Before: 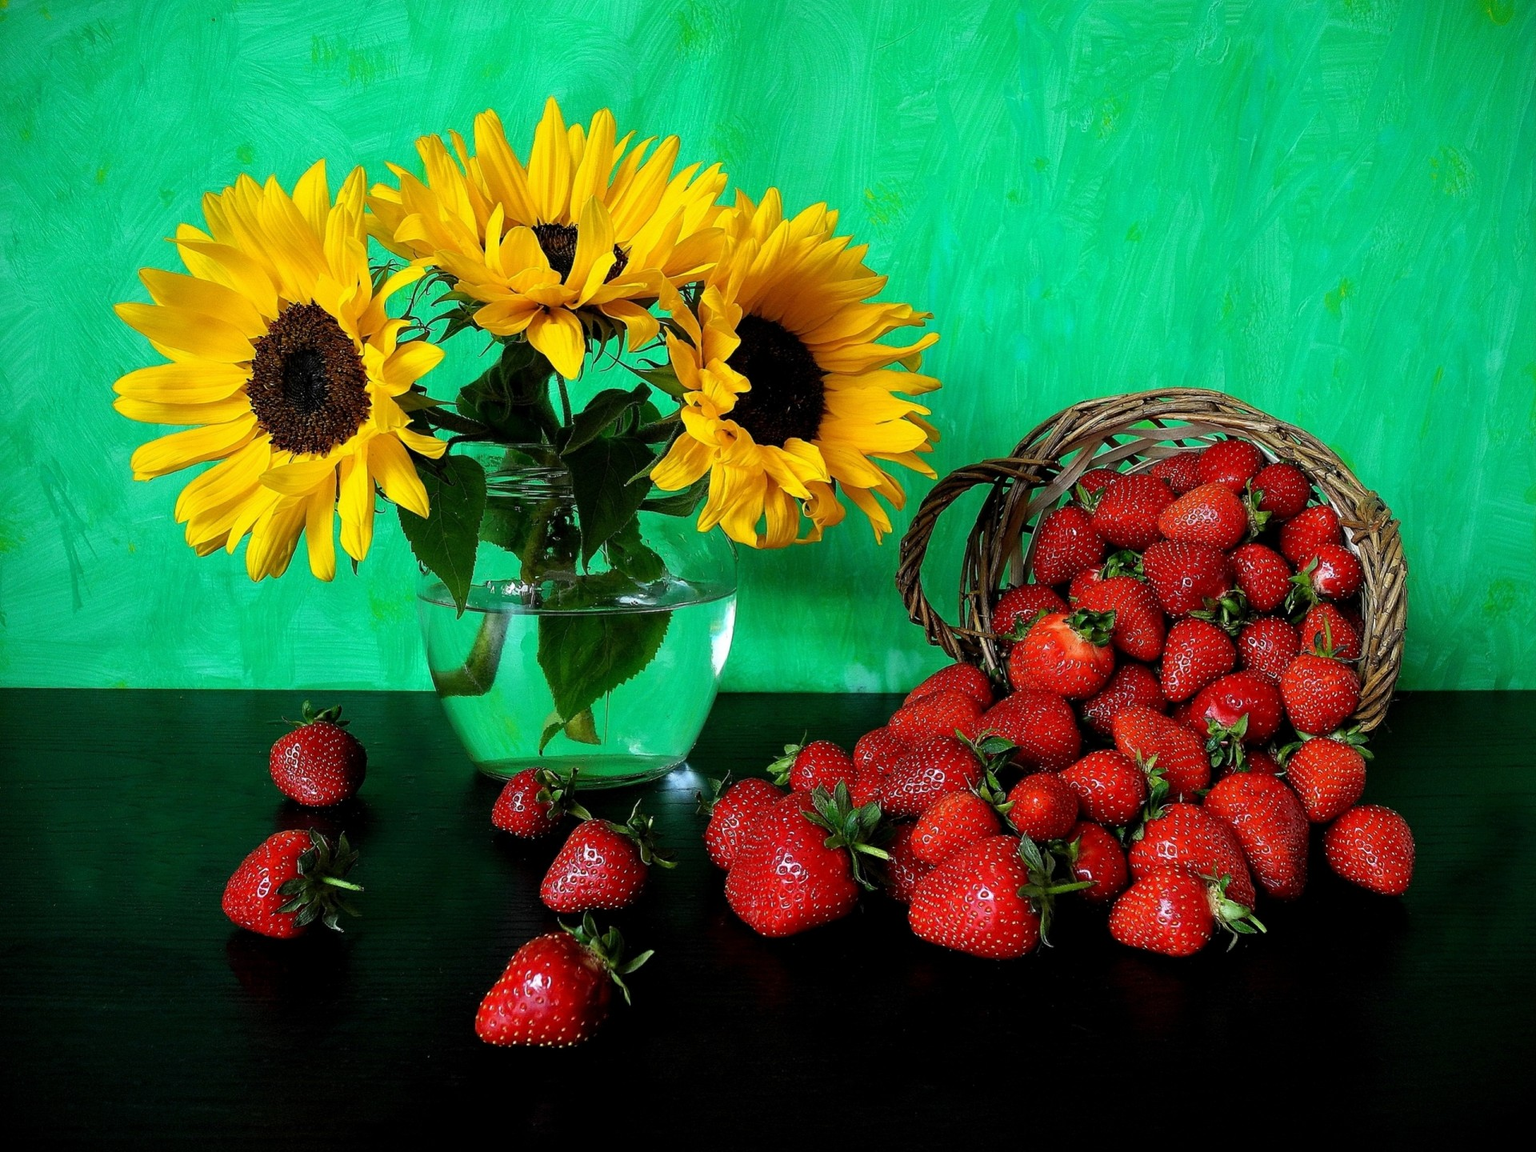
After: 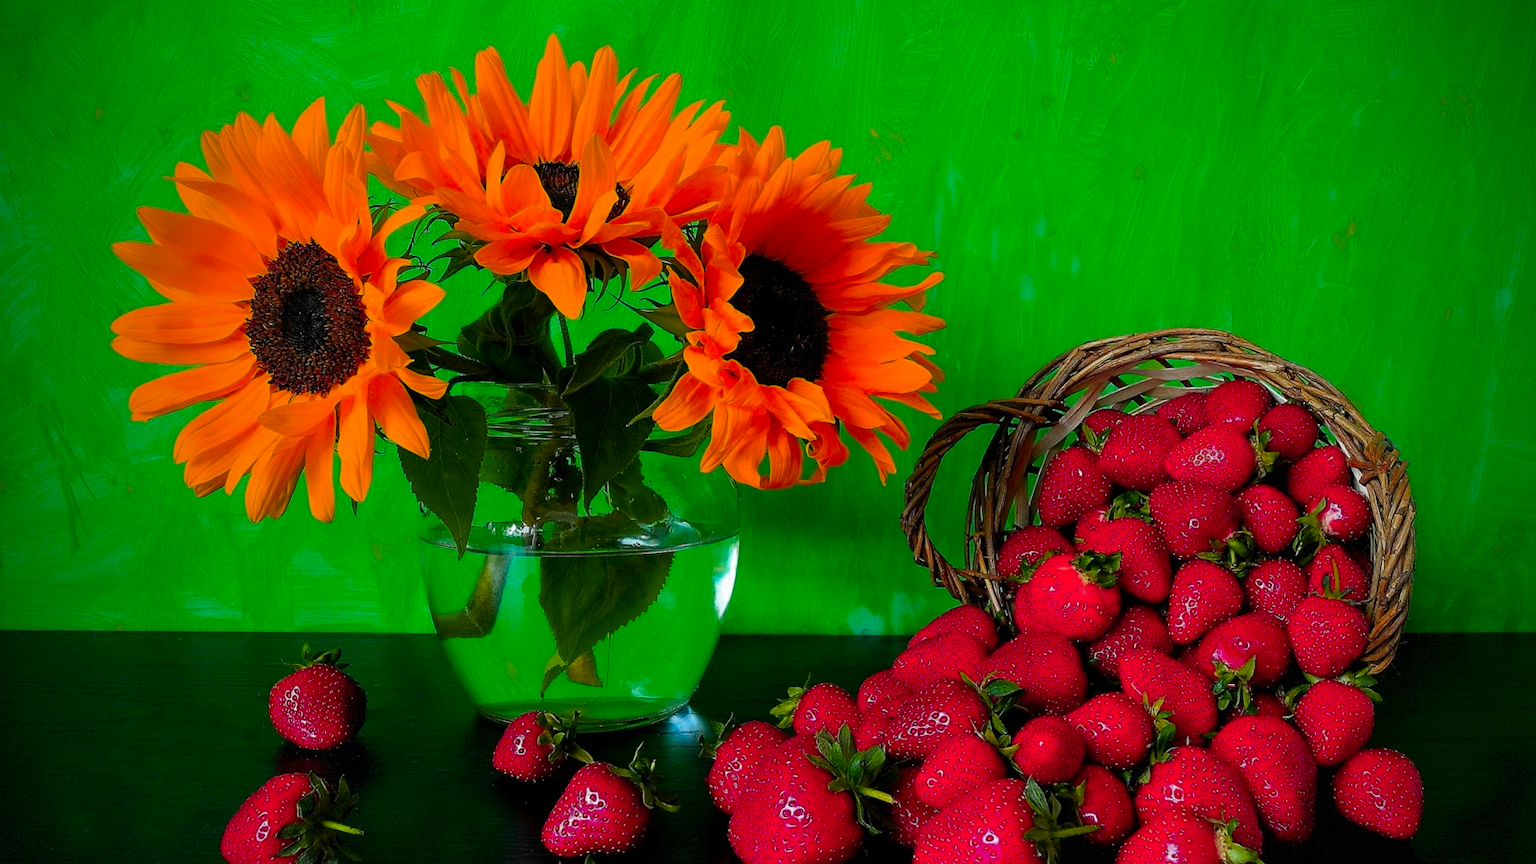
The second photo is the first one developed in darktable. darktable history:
vignetting: fall-off start 72.4%, fall-off radius 109.01%, brightness -0.638, saturation -0.011, width/height ratio 0.734, dithering 8-bit output
crop: left 0.239%, top 5.51%, bottom 19.809%
color zones: curves: ch0 [(0.473, 0.374) (0.742, 0.784)]; ch1 [(0.354, 0.737) (0.742, 0.705)]; ch2 [(0.318, 0.421) (0.758, 0.532)]
